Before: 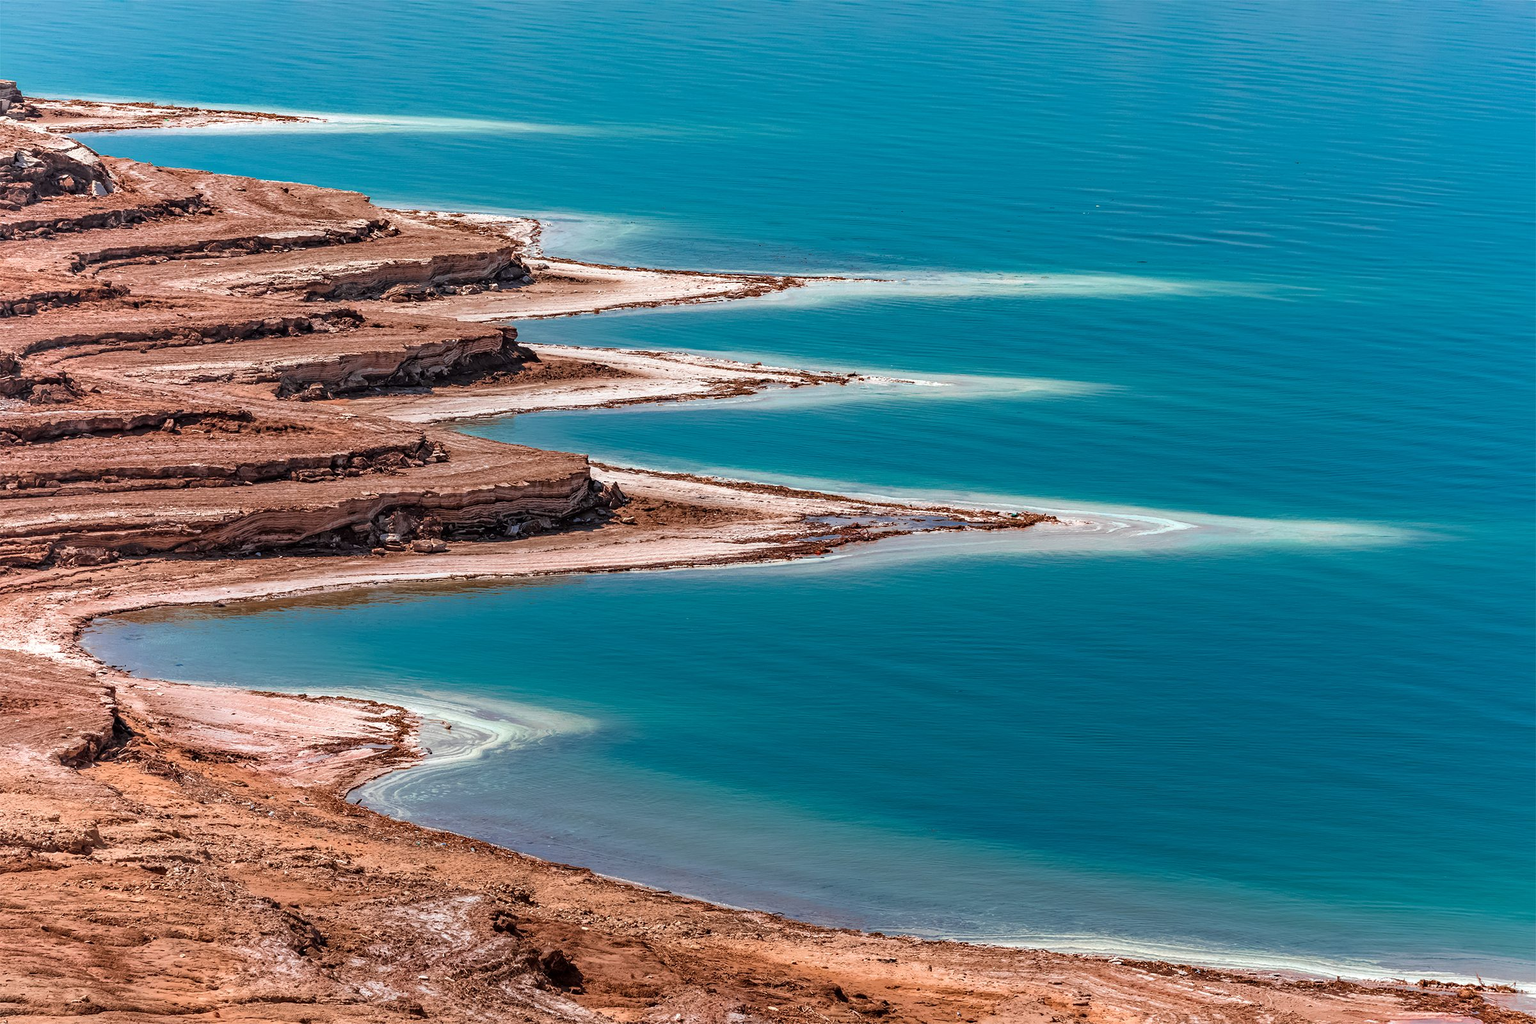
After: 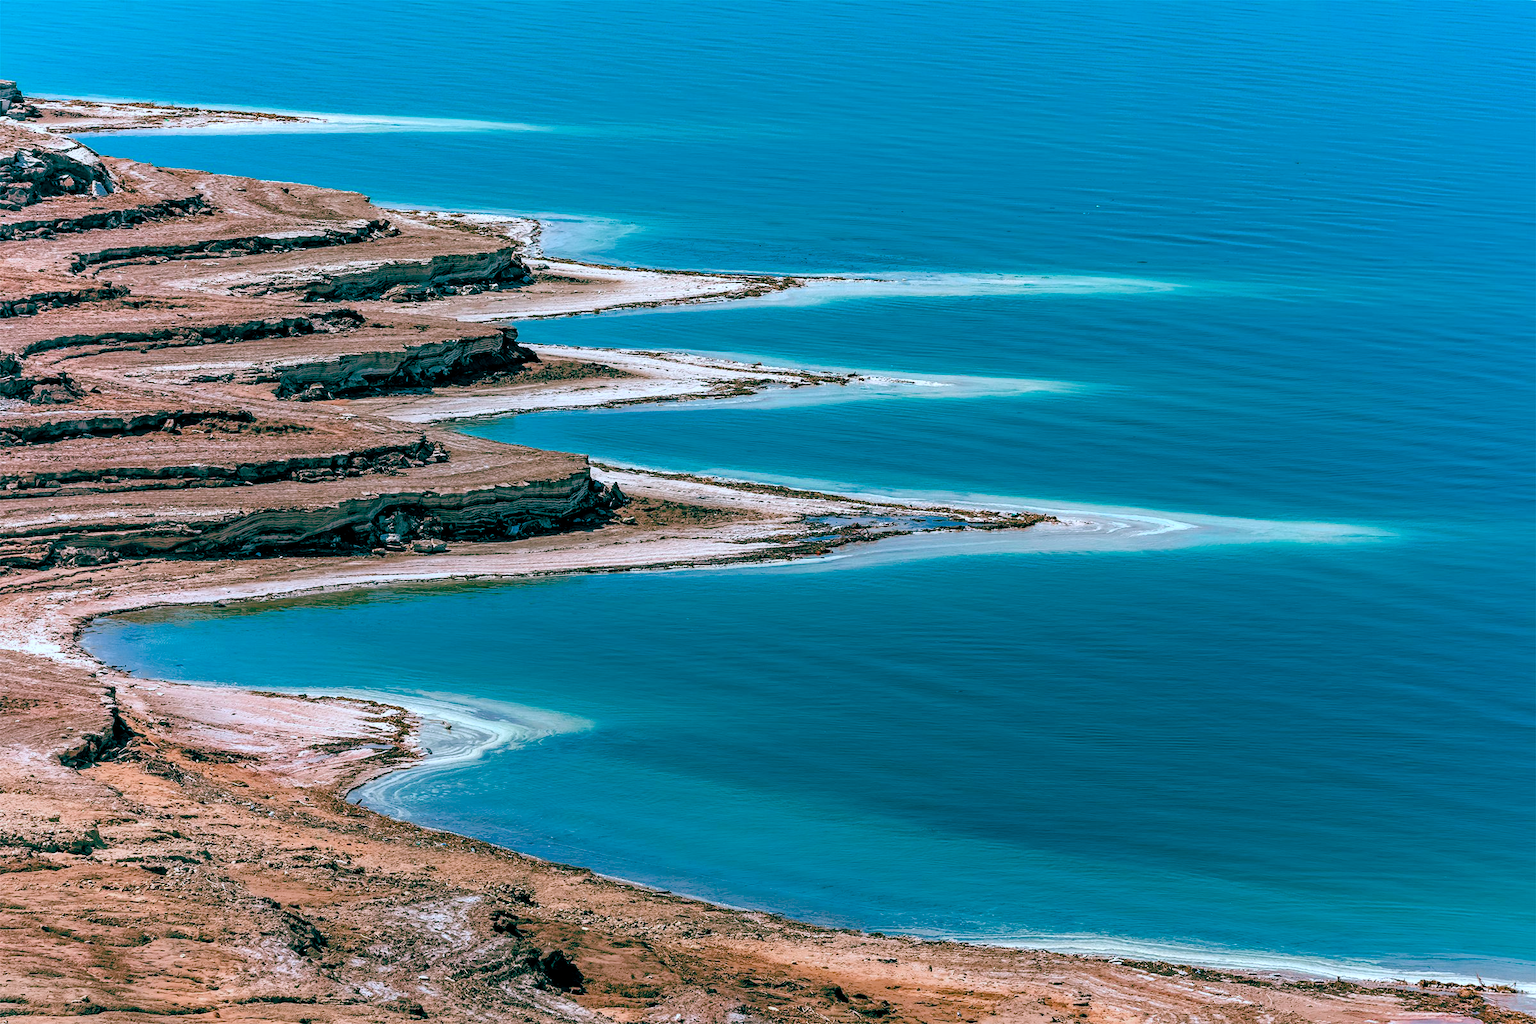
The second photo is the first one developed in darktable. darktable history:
color calibration: output R [1.003, 0.027, -0.041, 0], output G [-0.018, 1.043, -0.038, 0], output B [0.071, -0.086, 1.017, 0], illuminant as shot in camera, x 0.37, y 0.382, temperature 4317.77 K
color balance rgb: shadows lift › chroma 0.966%, shadows lift › hue 112.3°, power › chroma 0.659%, power › hue 60°, global offset › luminance -0.528%, global offset › chroma 0.905%, global offset › hue 176.18°, perceptual saturation grading › global saturation 20%, perceptual saturation grading › highlights -25.086%, perceptual saturation grading › shadows 49.983%
